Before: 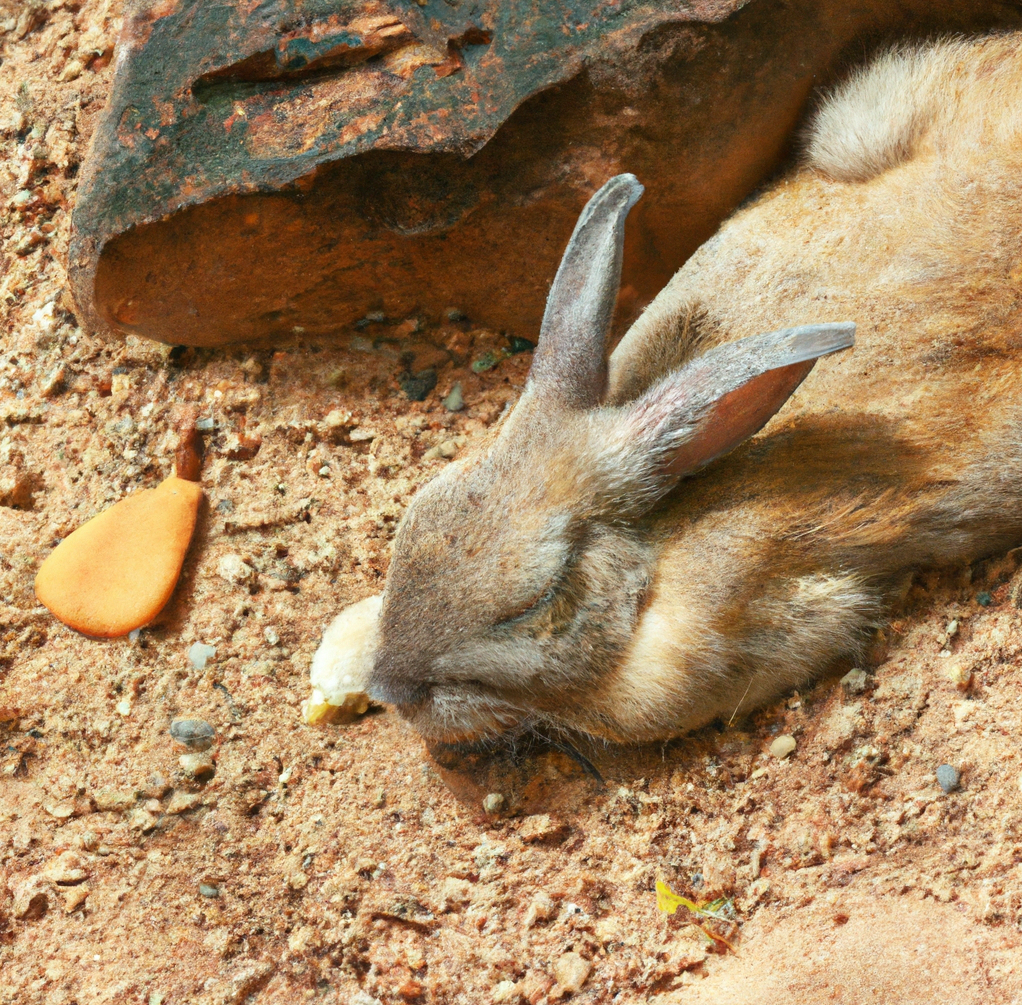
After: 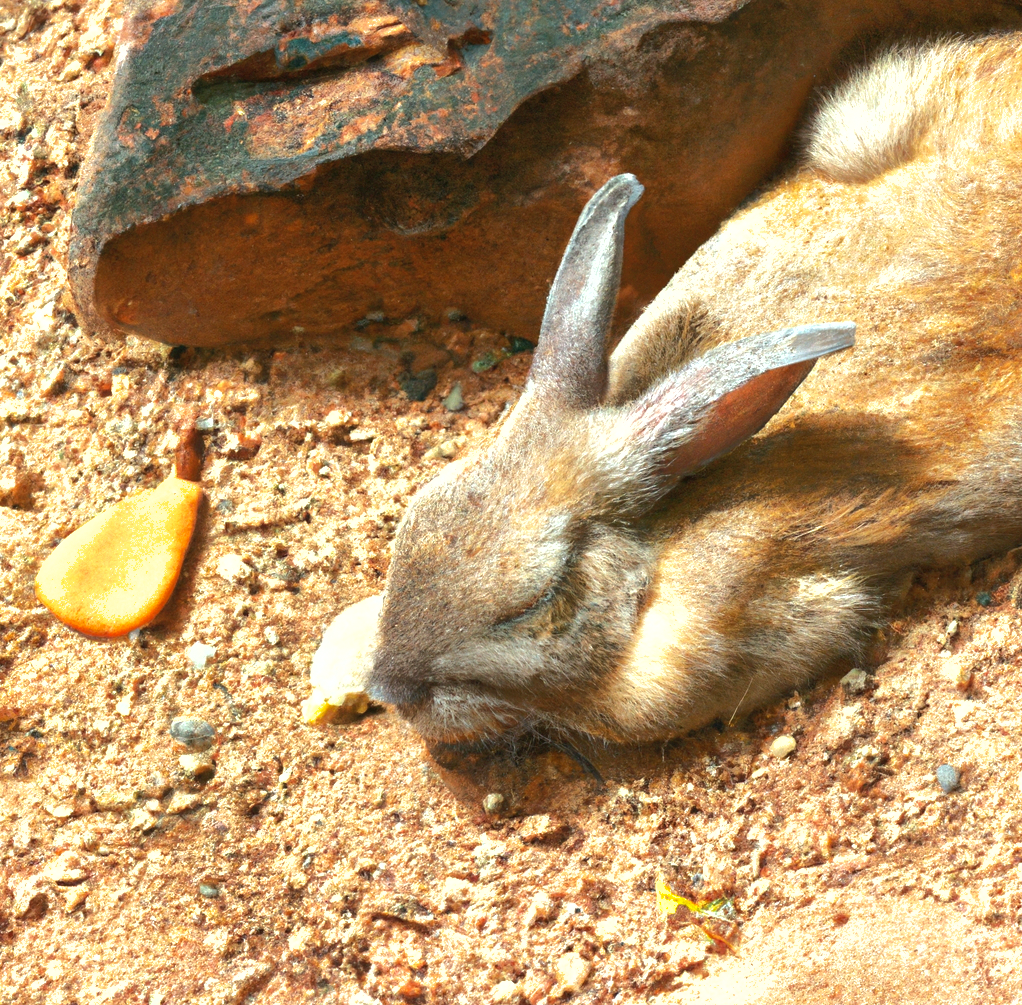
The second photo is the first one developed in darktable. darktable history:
shadows and highlights: on, module defaults
tone equalizer: -8 EV 0.001 EV, -7 EV -0.002 EV, -6 EV 0.002 EV, -5 EV -0.03 EV, -4 EV -0.116 EV, -3 EV -0.169 EV, -2 EV 0.24 EV, -1 EV 0.702 EV, +0 EV 0.493 EV
